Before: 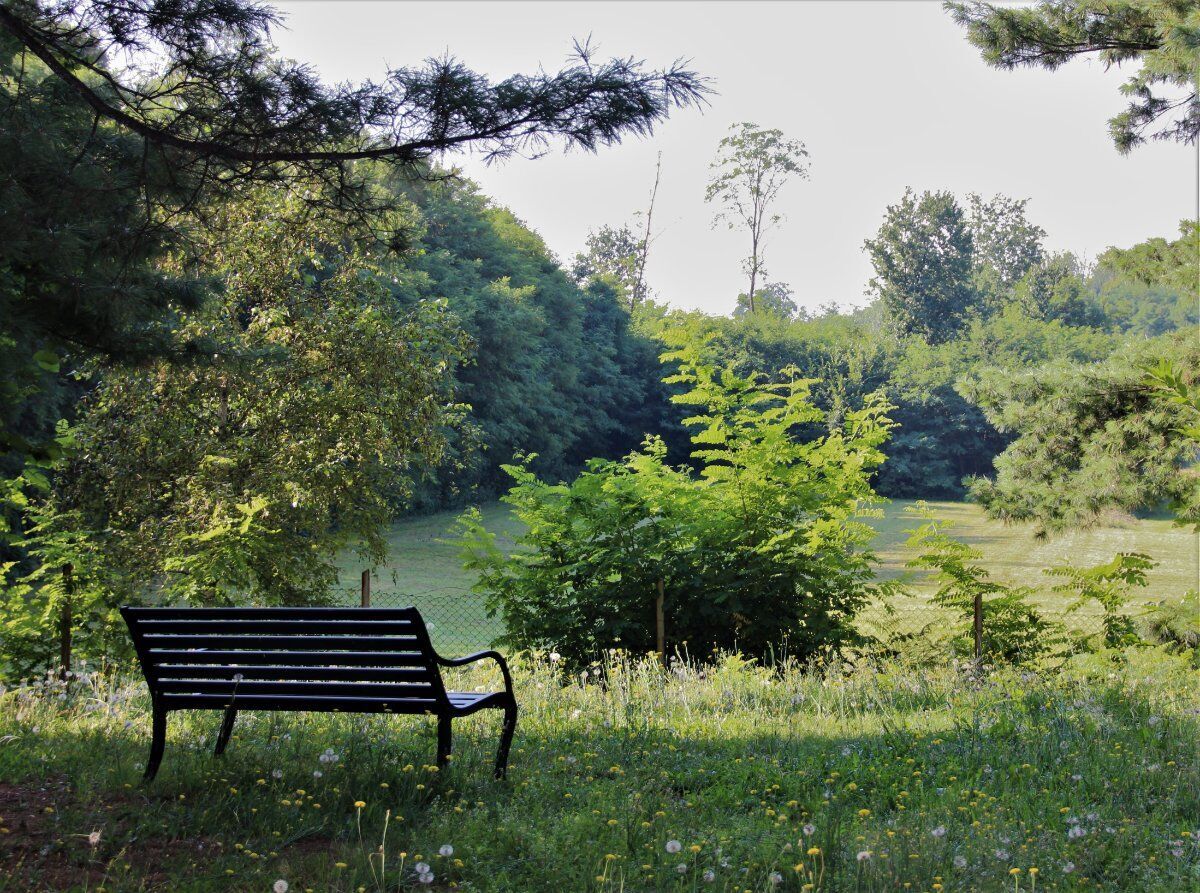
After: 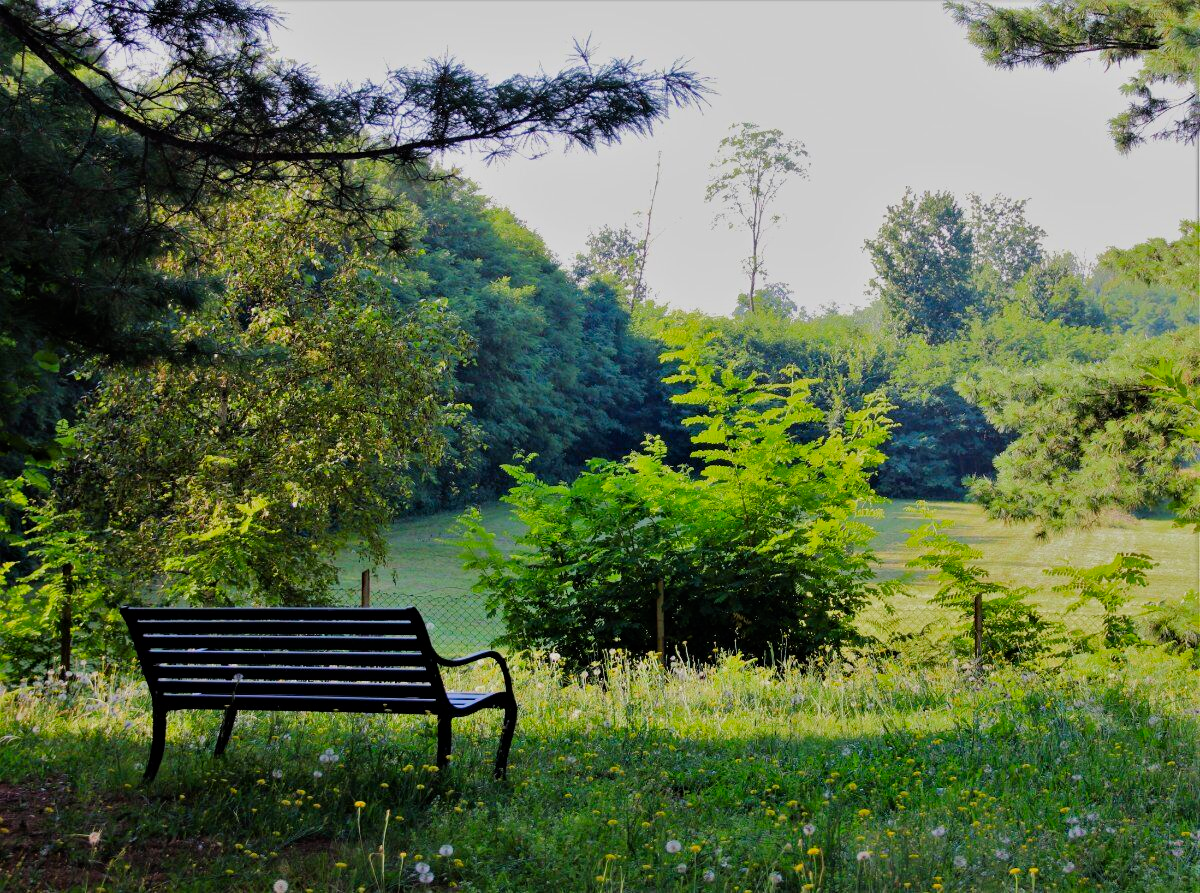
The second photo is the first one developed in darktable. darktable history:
filmic rgb: black relative exposure -7.96 EV, white relative exposure 3.95 EV, hardness 4.27
exposure: exposure 0.075 EV, compensate highlight preservation false
contrast brightness saturation: saturation 0.49
